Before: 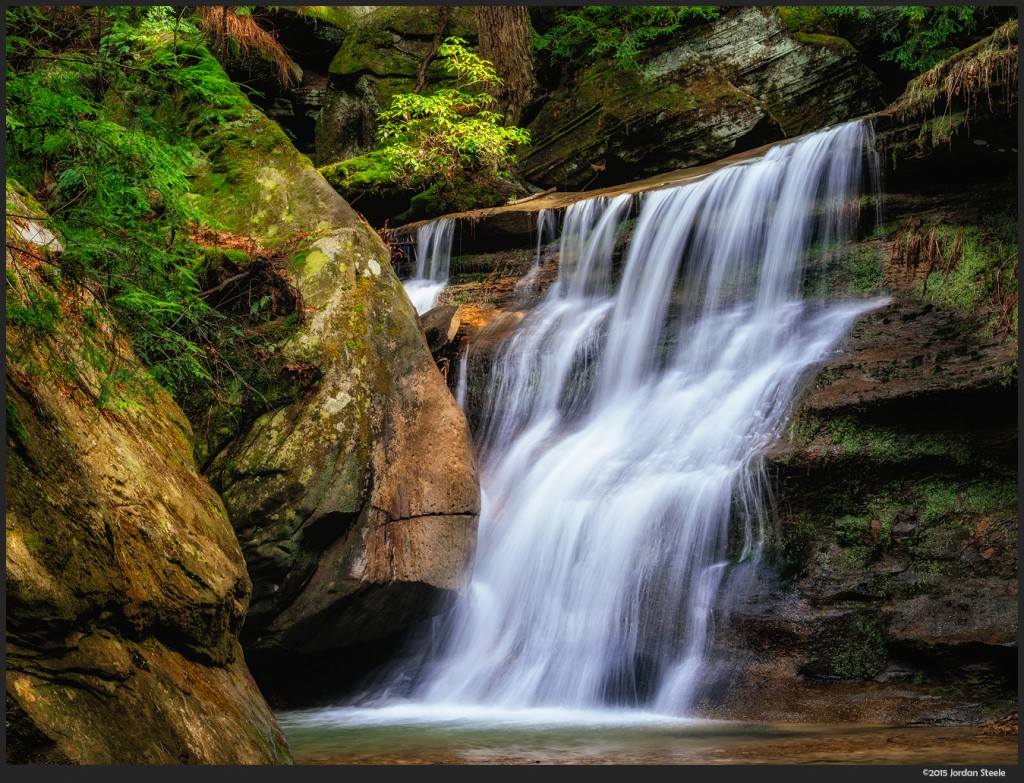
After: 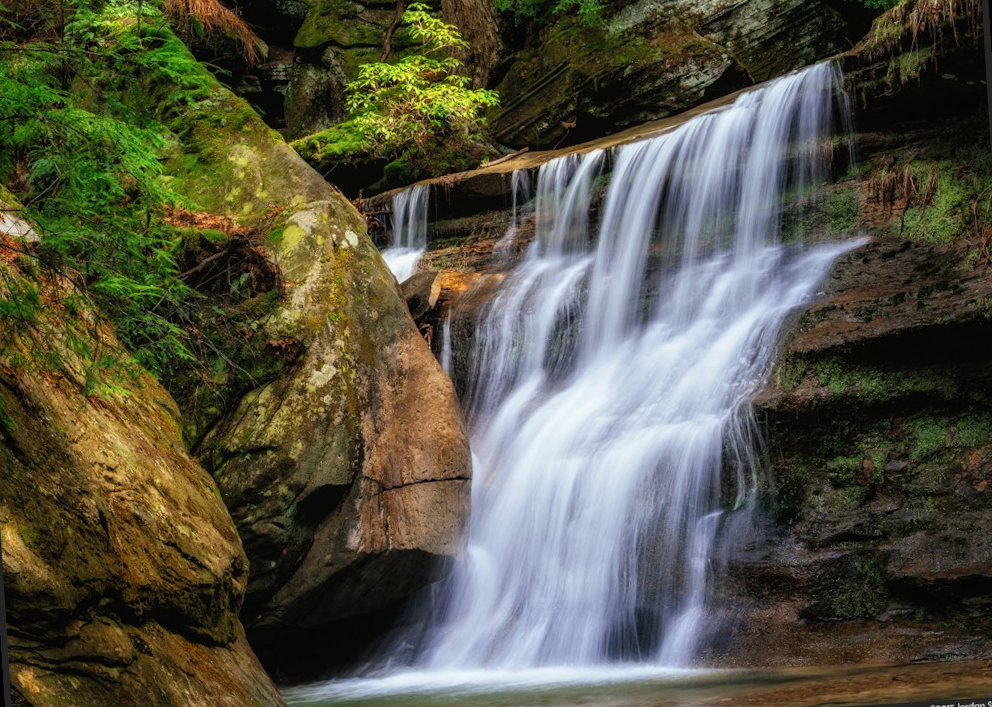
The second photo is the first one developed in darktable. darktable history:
contrast brightness saturation: saturation -0.05
rotate and perspective: rotation -3.52°, crop left 0.036, crop right 0.964, crop top 0.081, crop bottom 0.919
